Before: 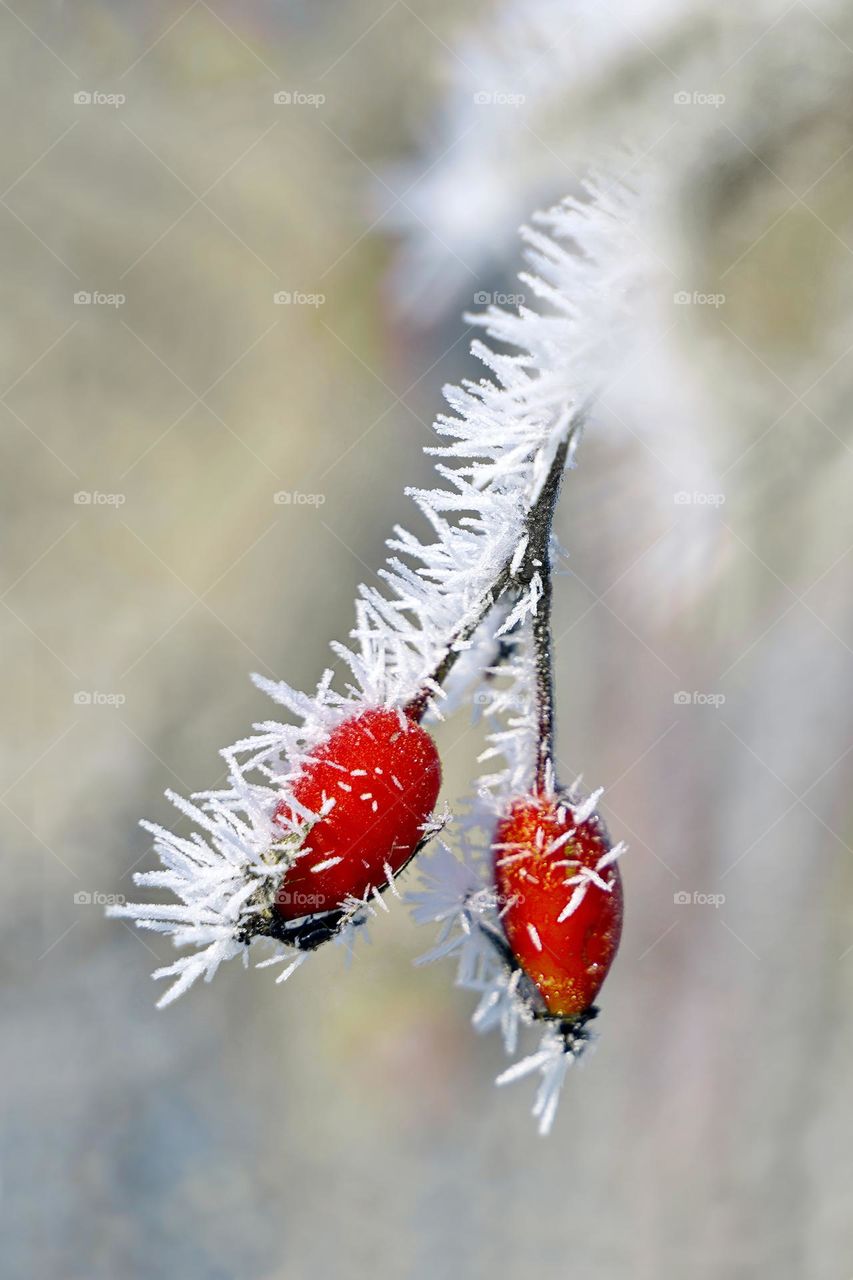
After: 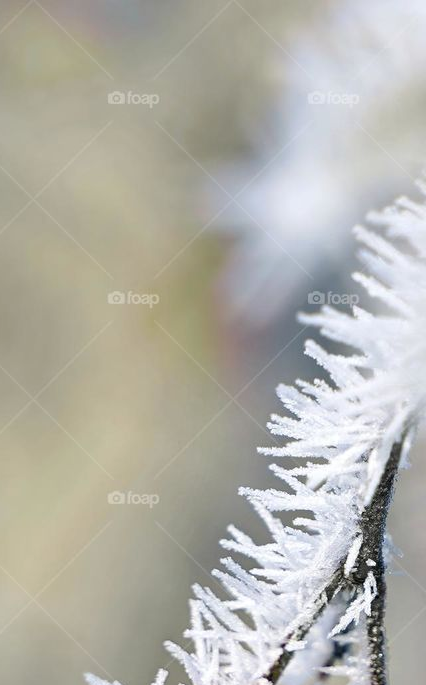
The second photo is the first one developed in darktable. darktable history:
exposure: compensate highlight preservation false
crop: left 19.556%, right 30.401%, bottom 46.458%
tone equalizer: on, module defaults
